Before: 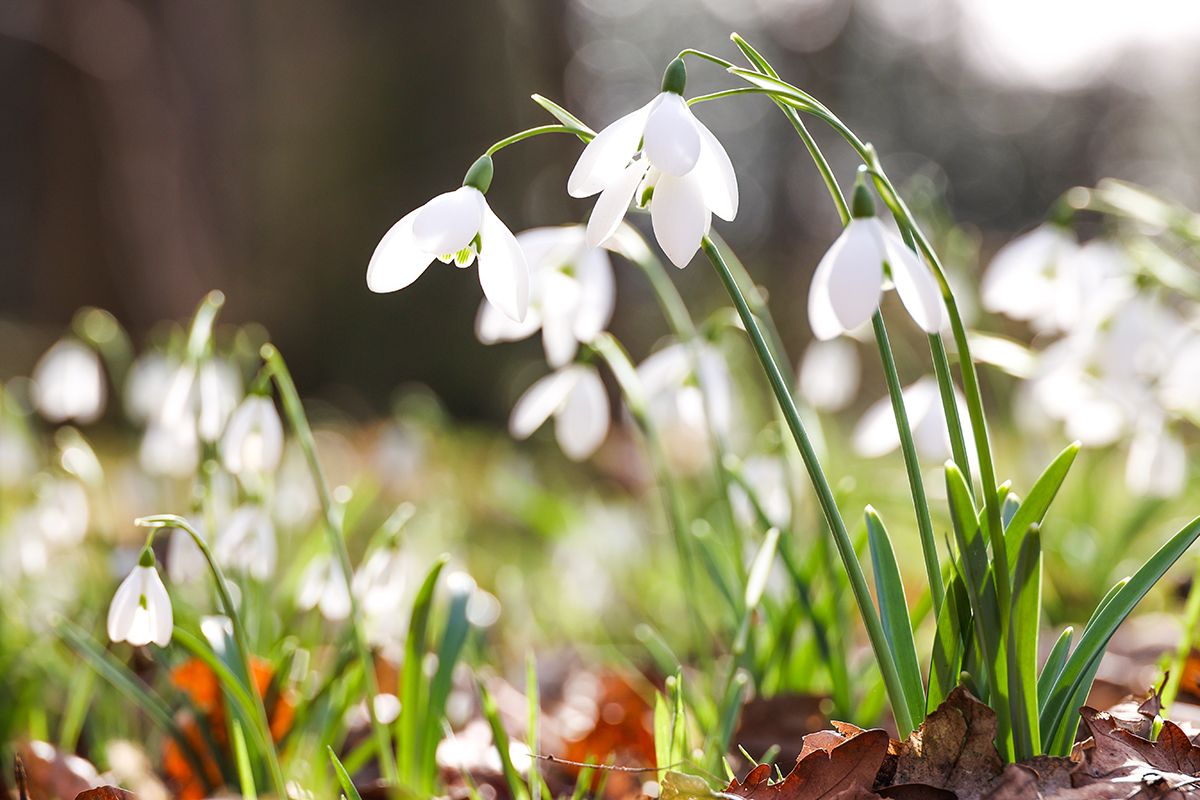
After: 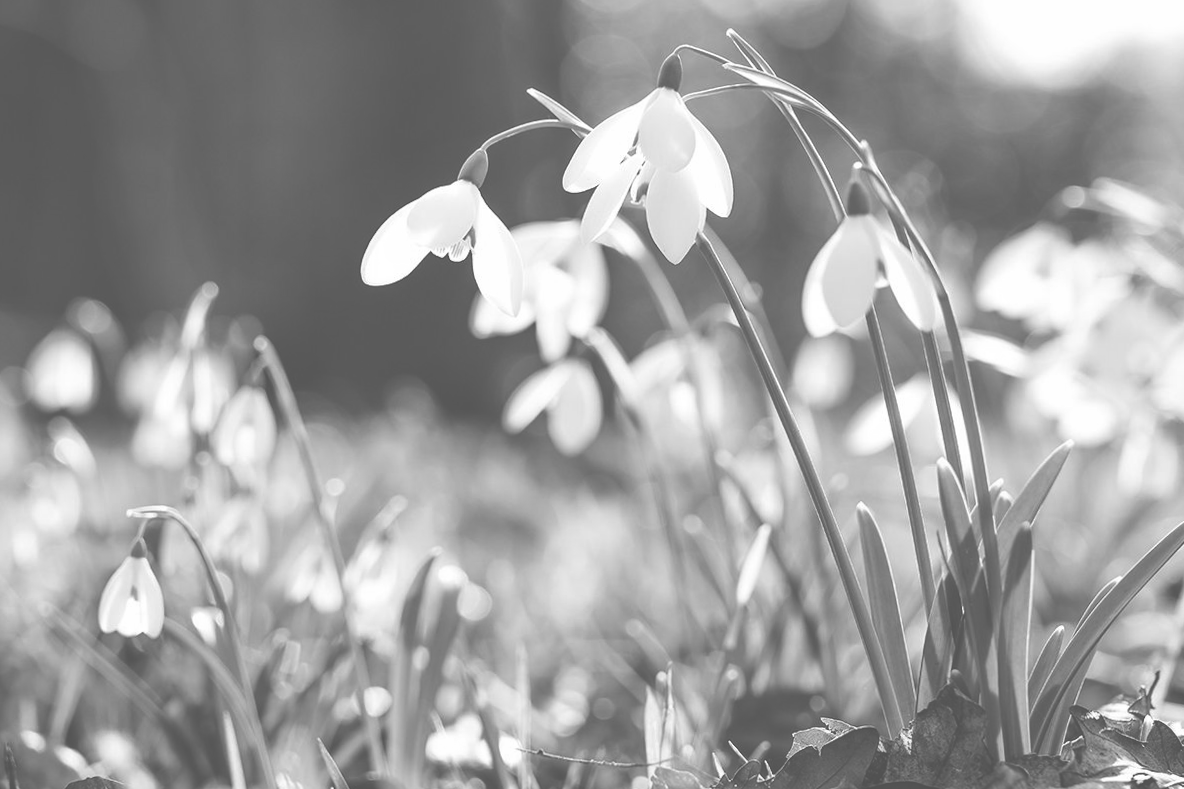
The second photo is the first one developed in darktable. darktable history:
crop and rotate: angle -0.5°
exposure: black level correction -0.087, compensate highlight preservation false
color correction: highlights a* -9.73, highlights b* -21.22
monochrome: on, module defaults
